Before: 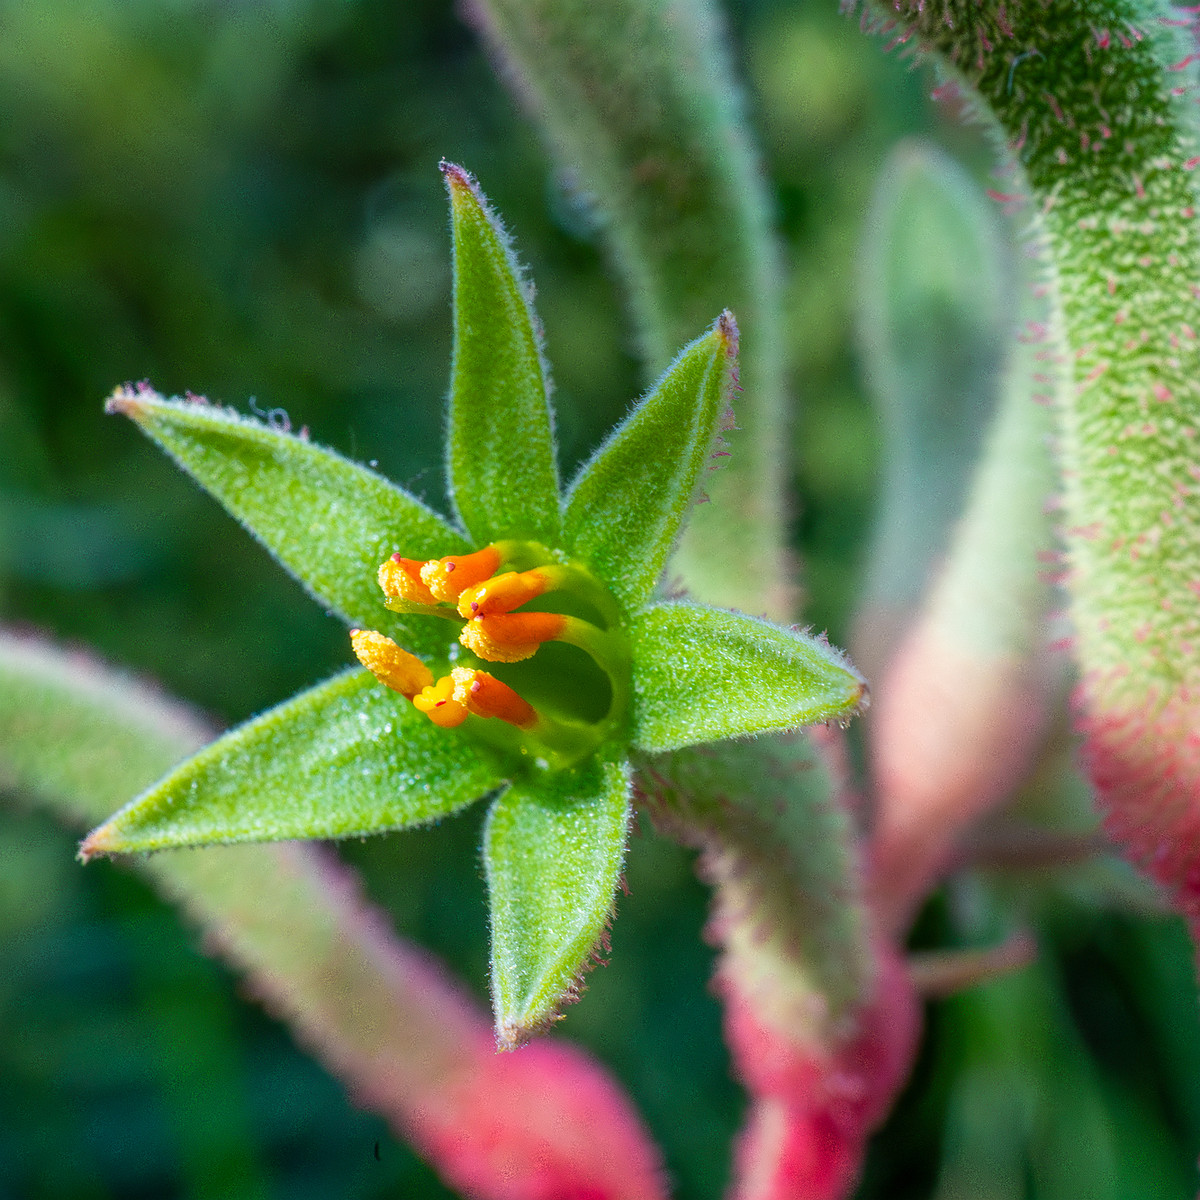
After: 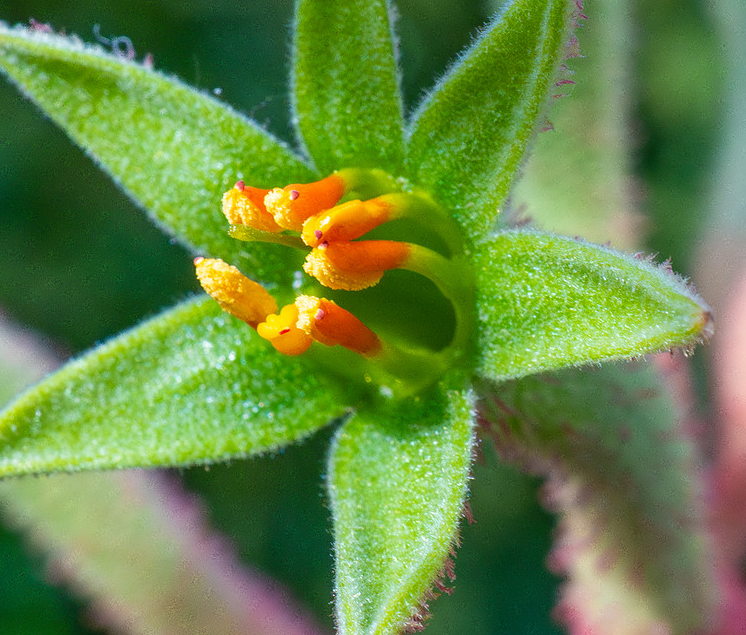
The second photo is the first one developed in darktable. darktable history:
crop: left 13.034%, top 31.05%, right 24.761%, bottom 15.985%
